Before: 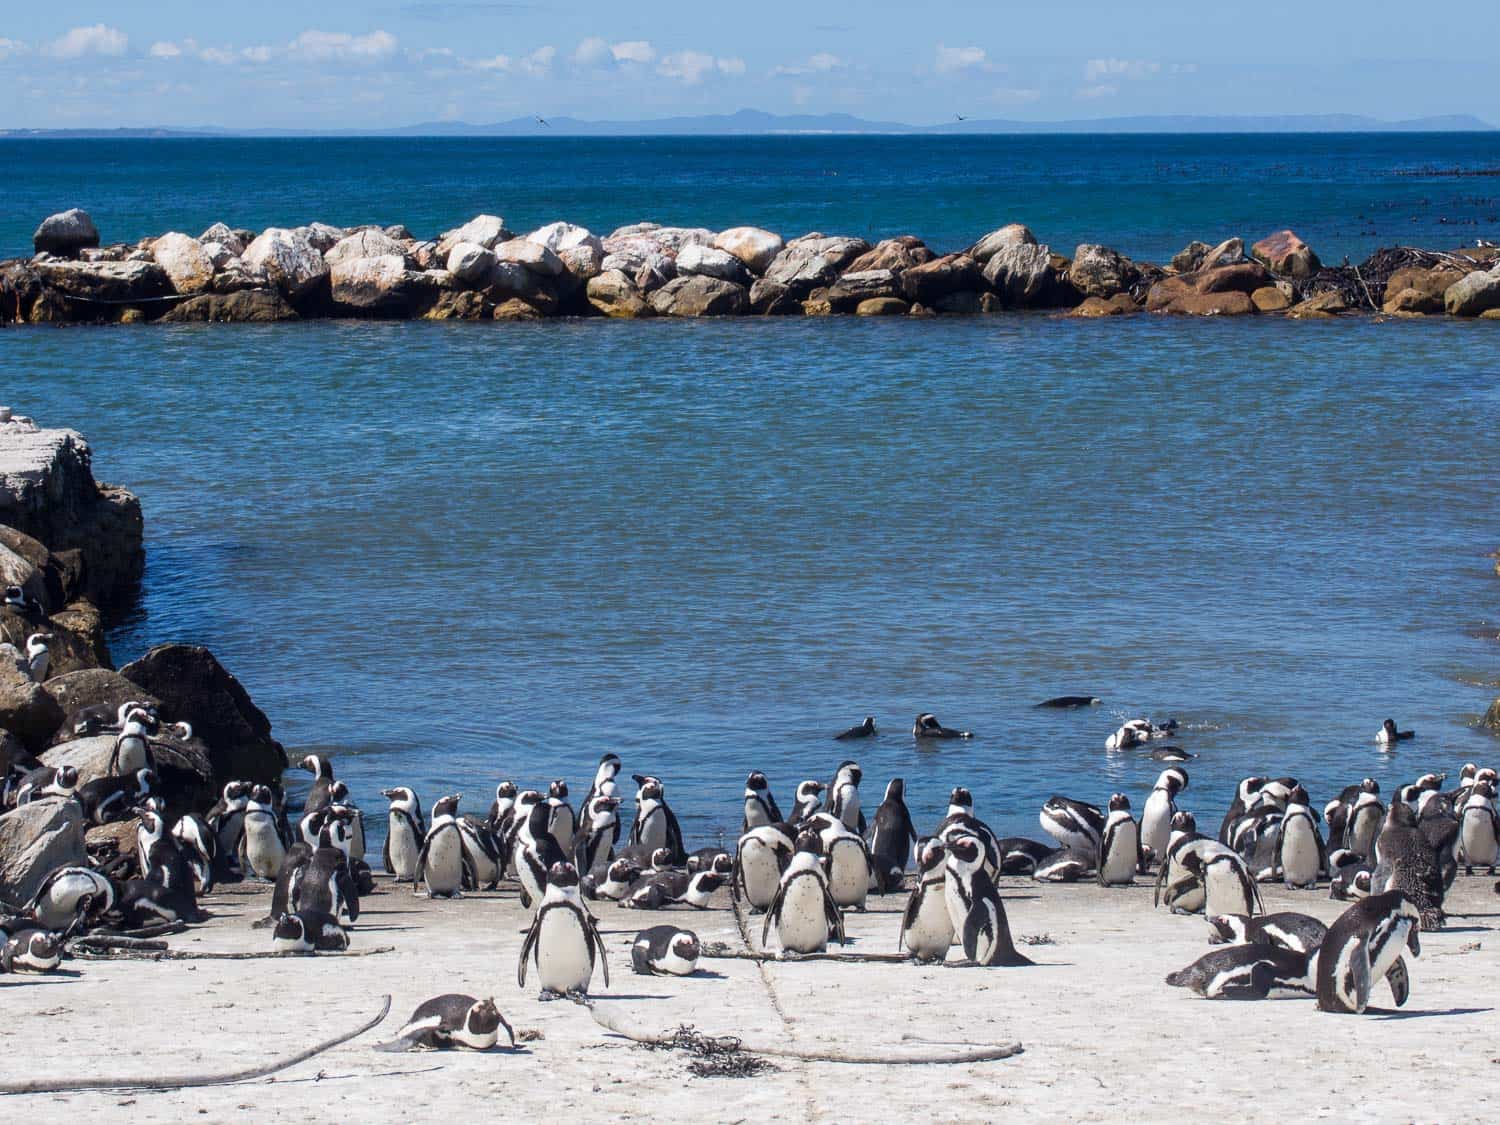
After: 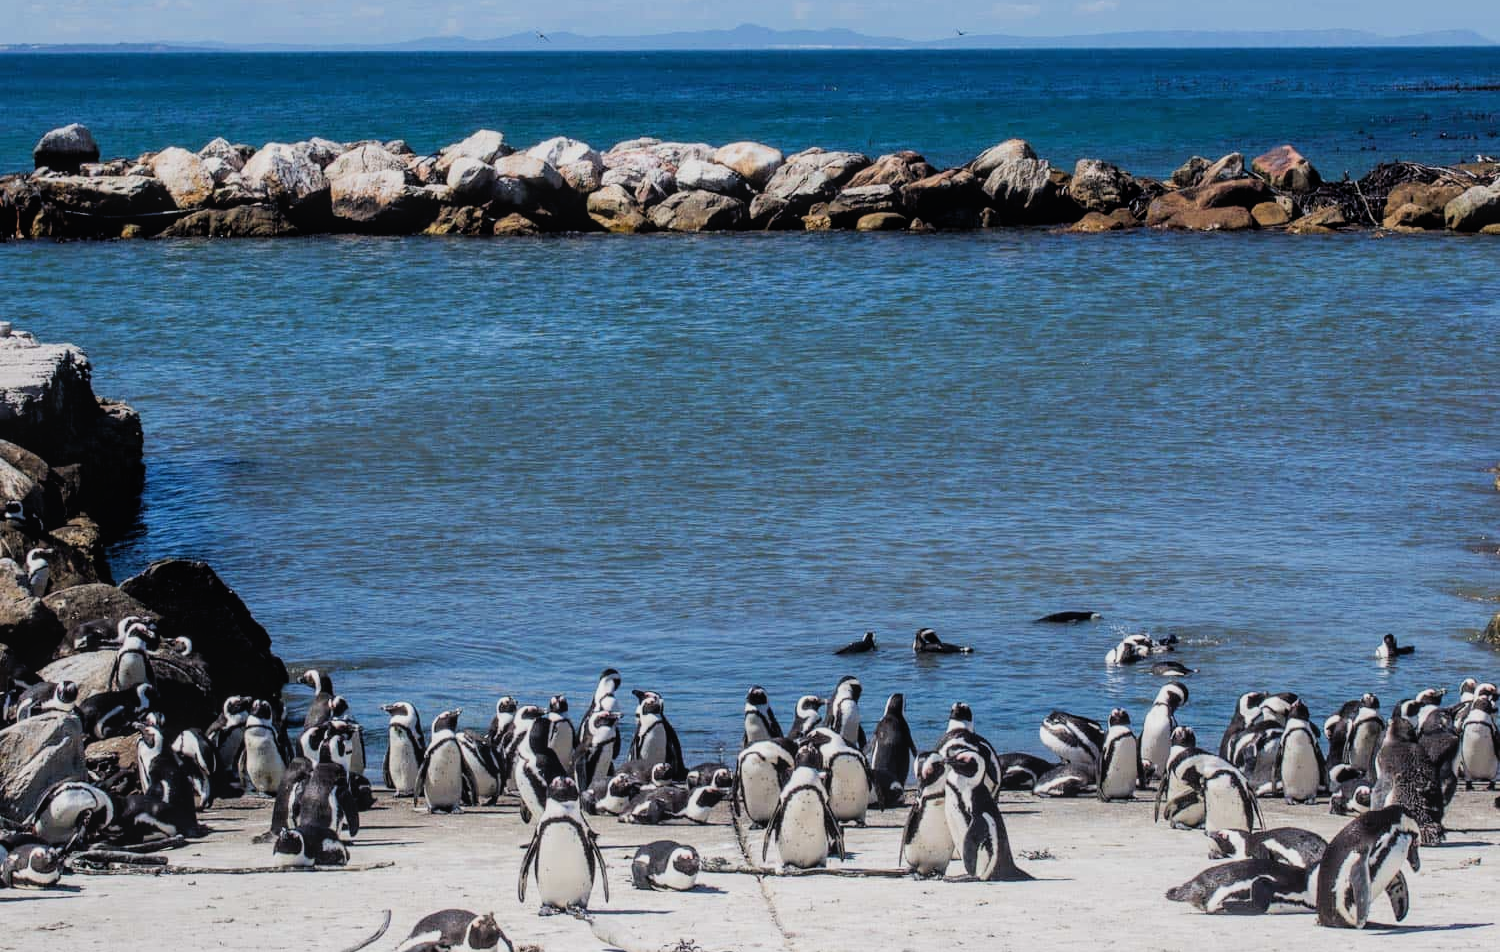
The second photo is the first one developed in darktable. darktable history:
local contrast: detail 109%
crop: top 7.602%, bottom 7.711%
filmic rgb: black relative exposure -11.75 EV, white relative exposure 5.4 EV, hardness 4.48, latitude 49.71%, contrast 1.144
